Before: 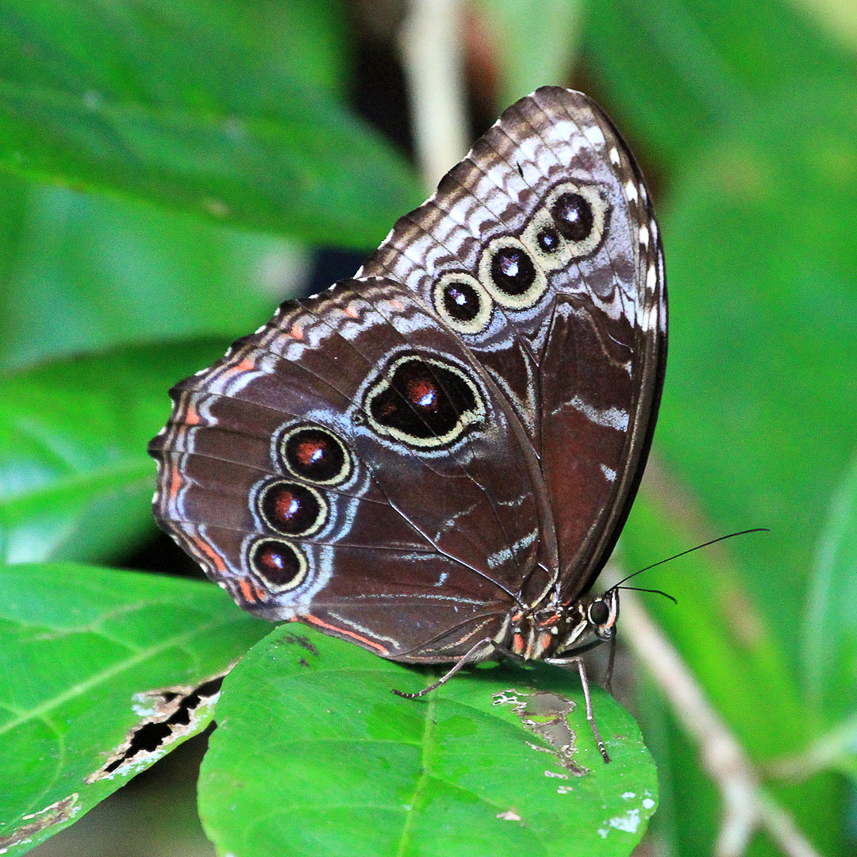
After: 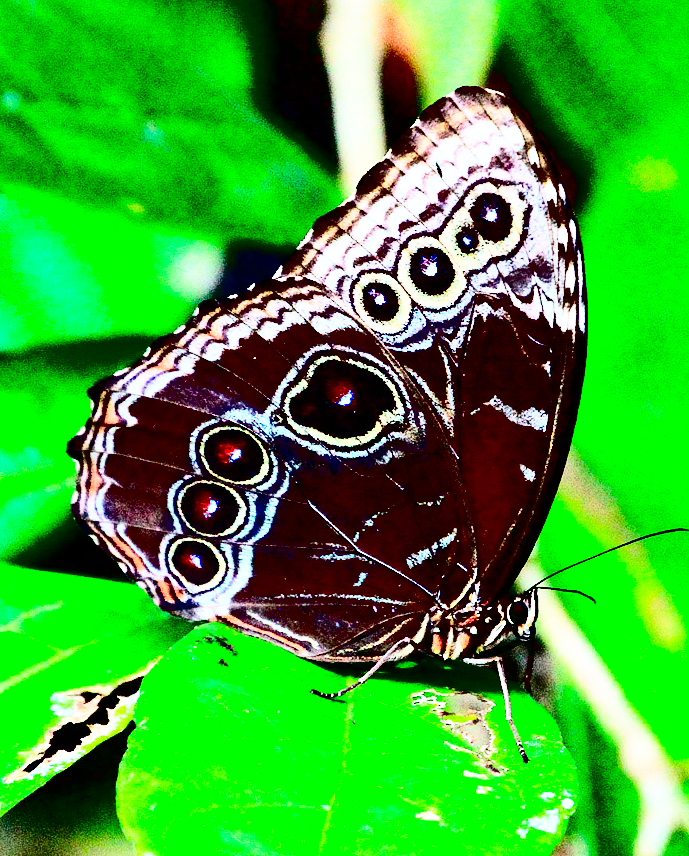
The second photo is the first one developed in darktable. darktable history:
base curve: curves: ch0 [(0, 0) (0.036, 0.037) (0.121, 0.228) (0.46, 0.76) (0.859, 0.983) (1, 1)], preserve colors none
contrast brightness saturation: contrast 0.771, brightness -0.983, saturation 0.996
crop and rotate: left 9.483%, right 10.118%
